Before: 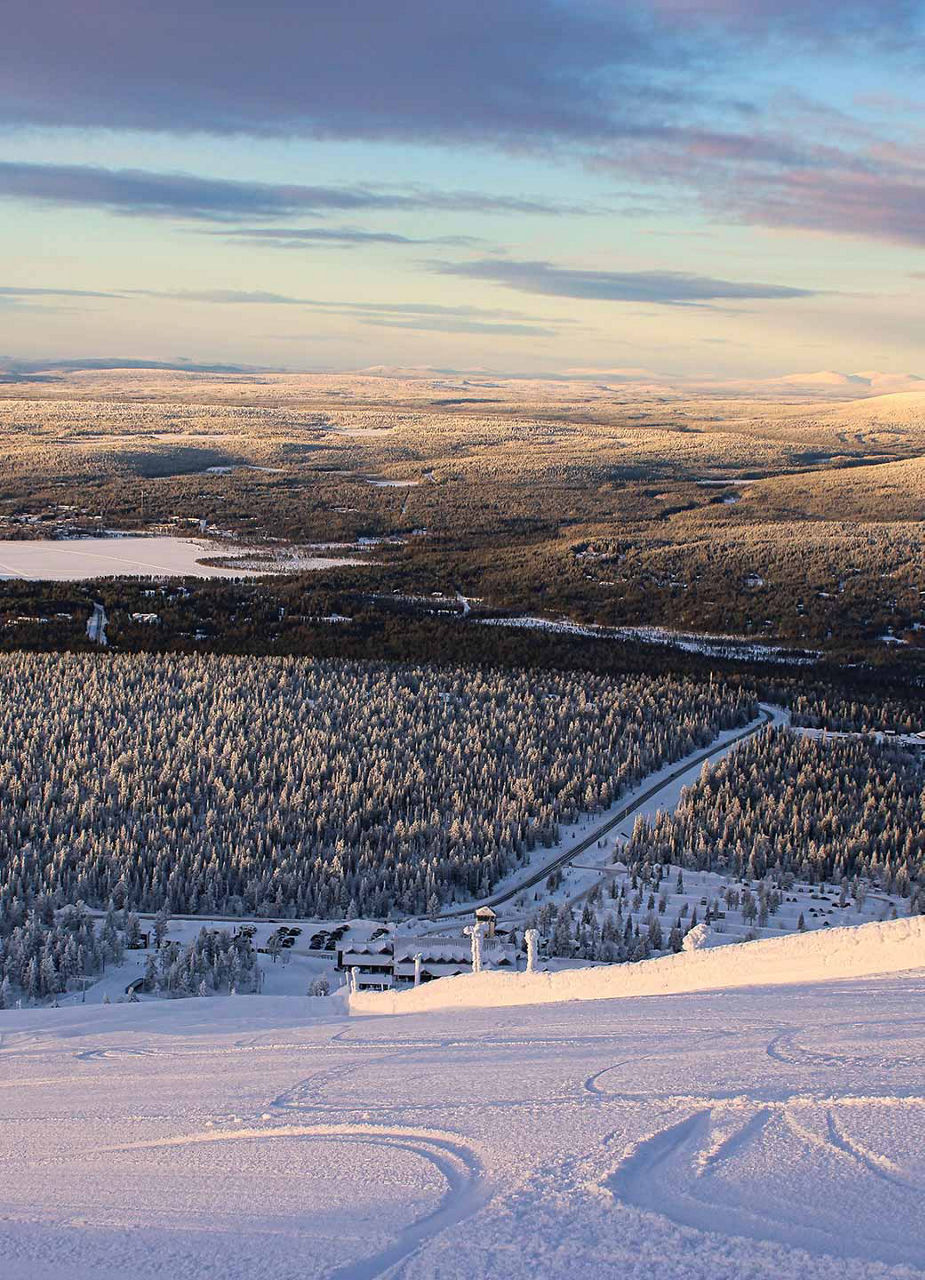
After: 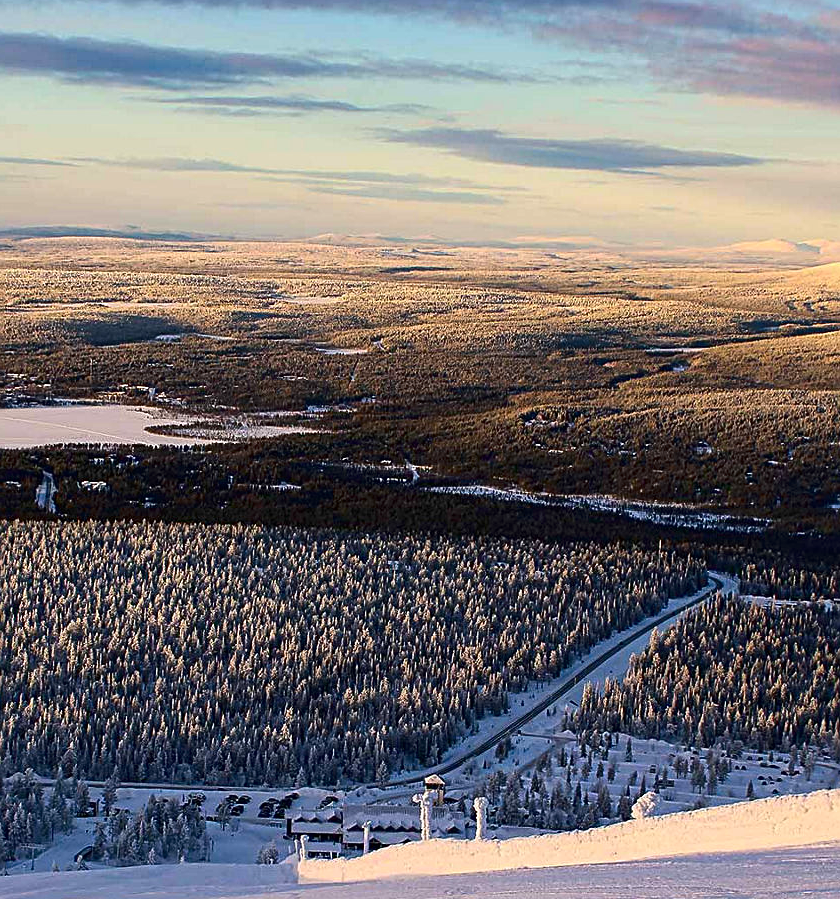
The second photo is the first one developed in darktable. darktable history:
crop: left 5.596%, top 10.314%, right 3.534%, bottom 19.395%
exposure: compensate highlight preservation false
sharpen: on, module defaults
contrast brightness saturation: contrast 0.12, brightness -0.12, saturation 0.2
